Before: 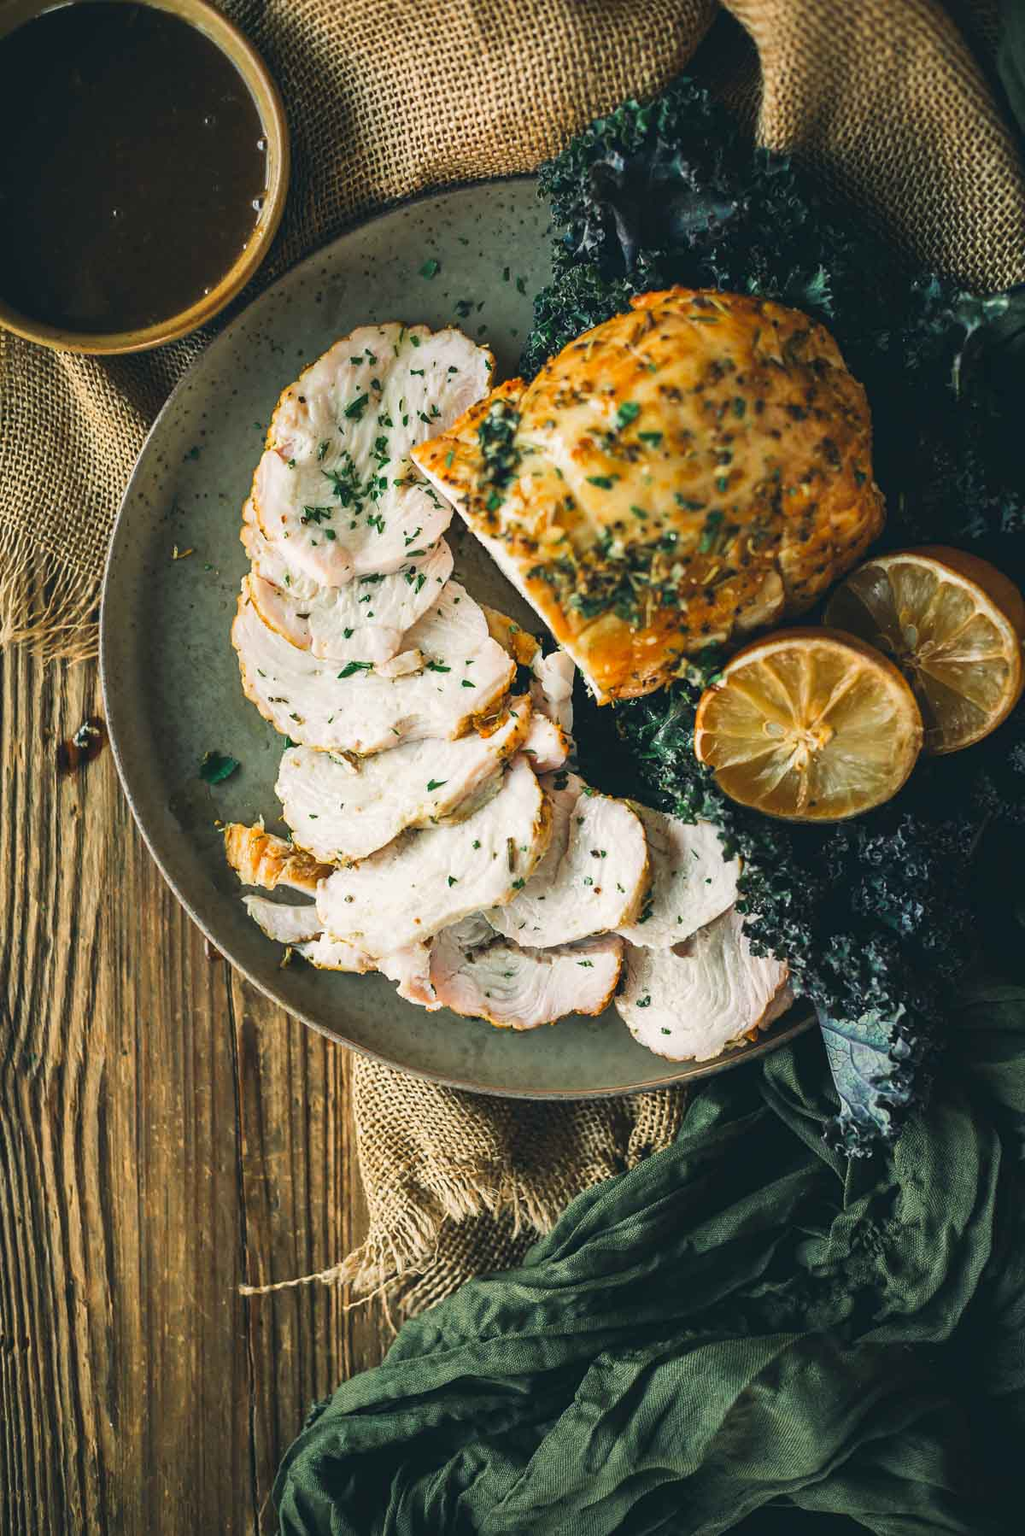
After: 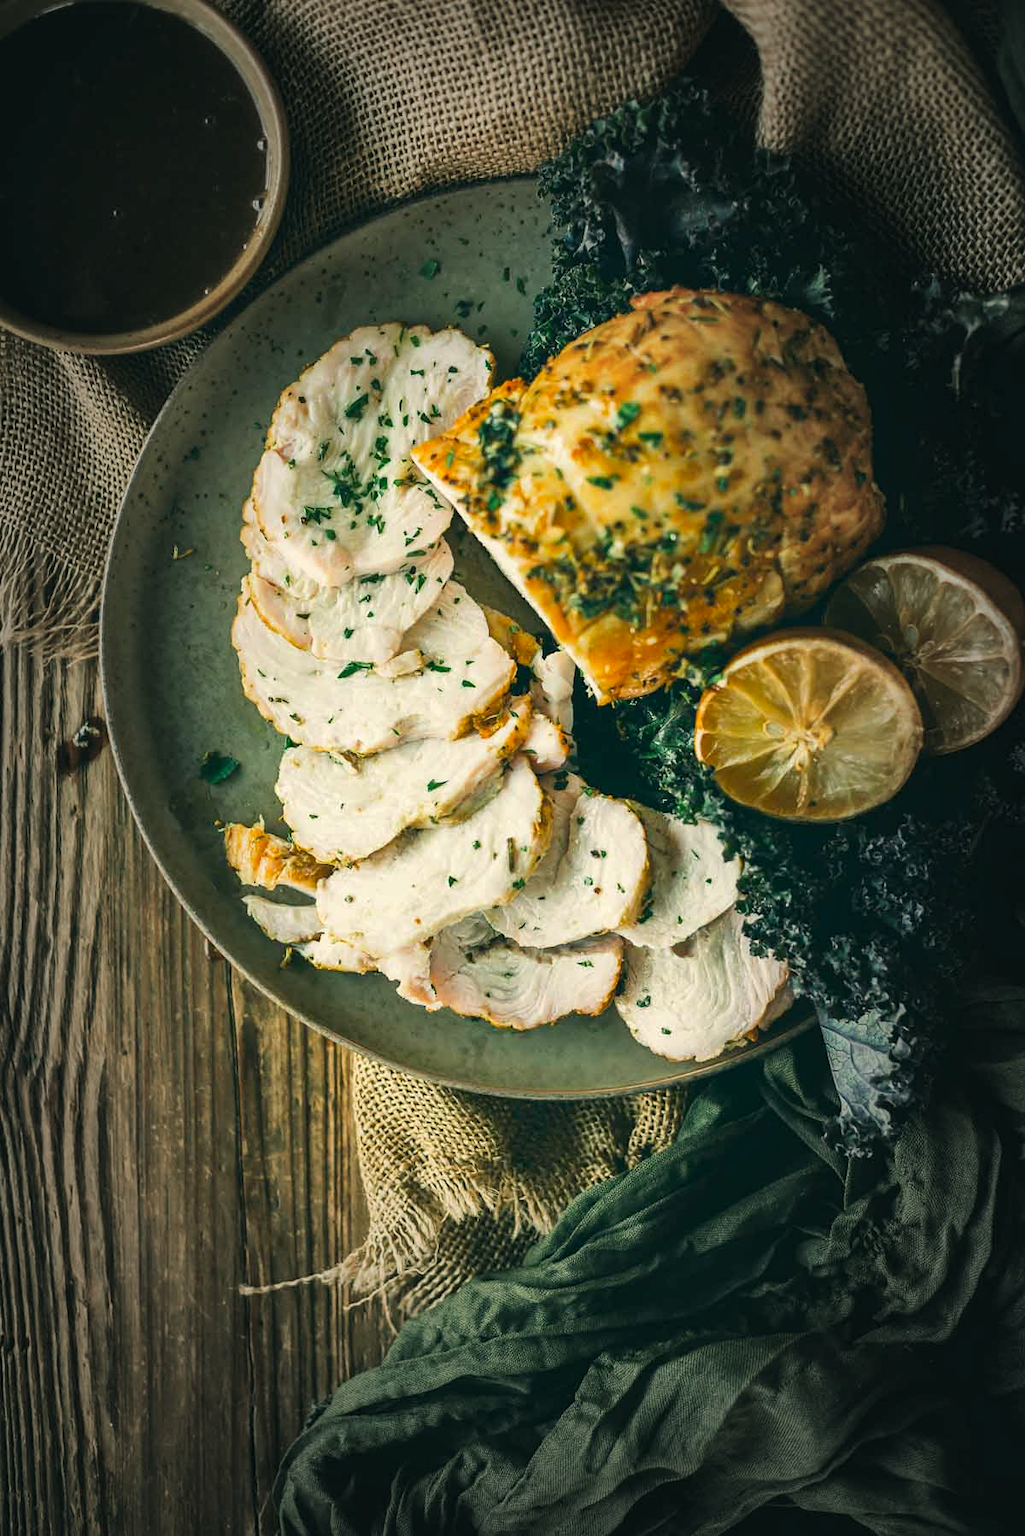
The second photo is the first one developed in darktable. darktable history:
vignetting: fall-off start 48.41%, automatic ratio true, width/height ratio 1.29, unbound false
color correction: highlights a* -0.482, highlights b* 9.48, shadows a* -9.48, shadows b* 0.803
